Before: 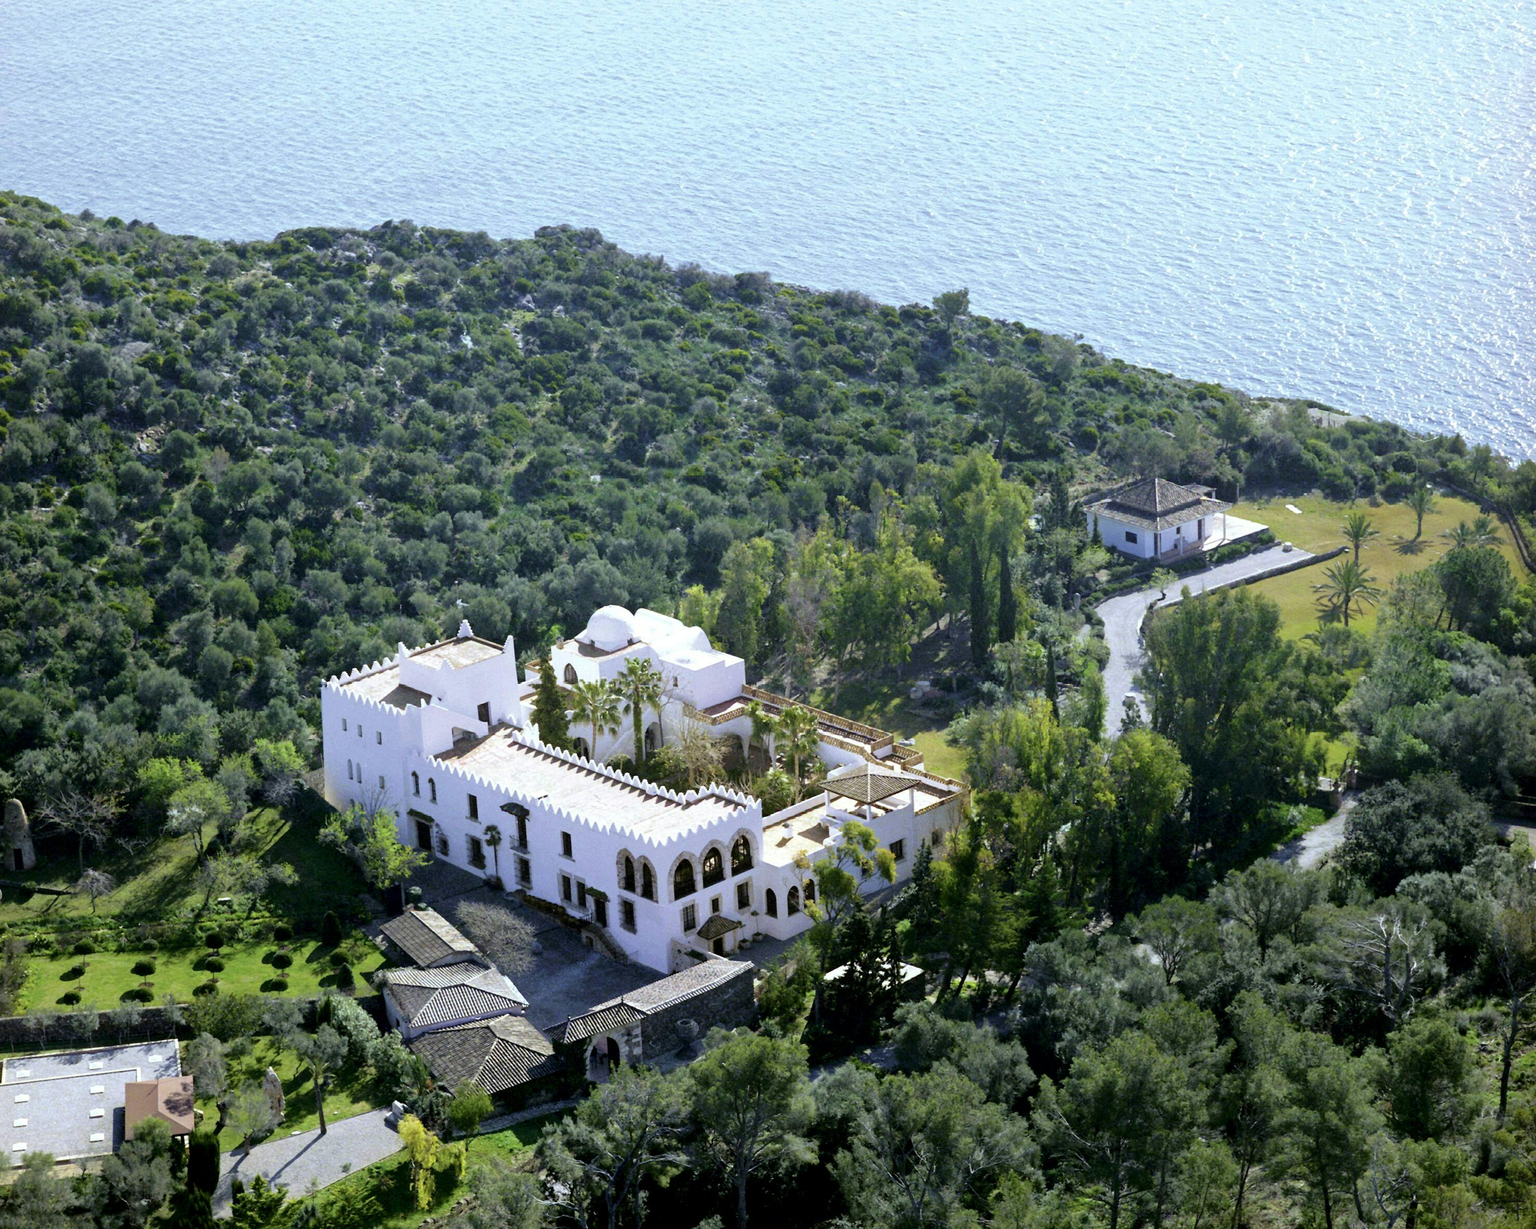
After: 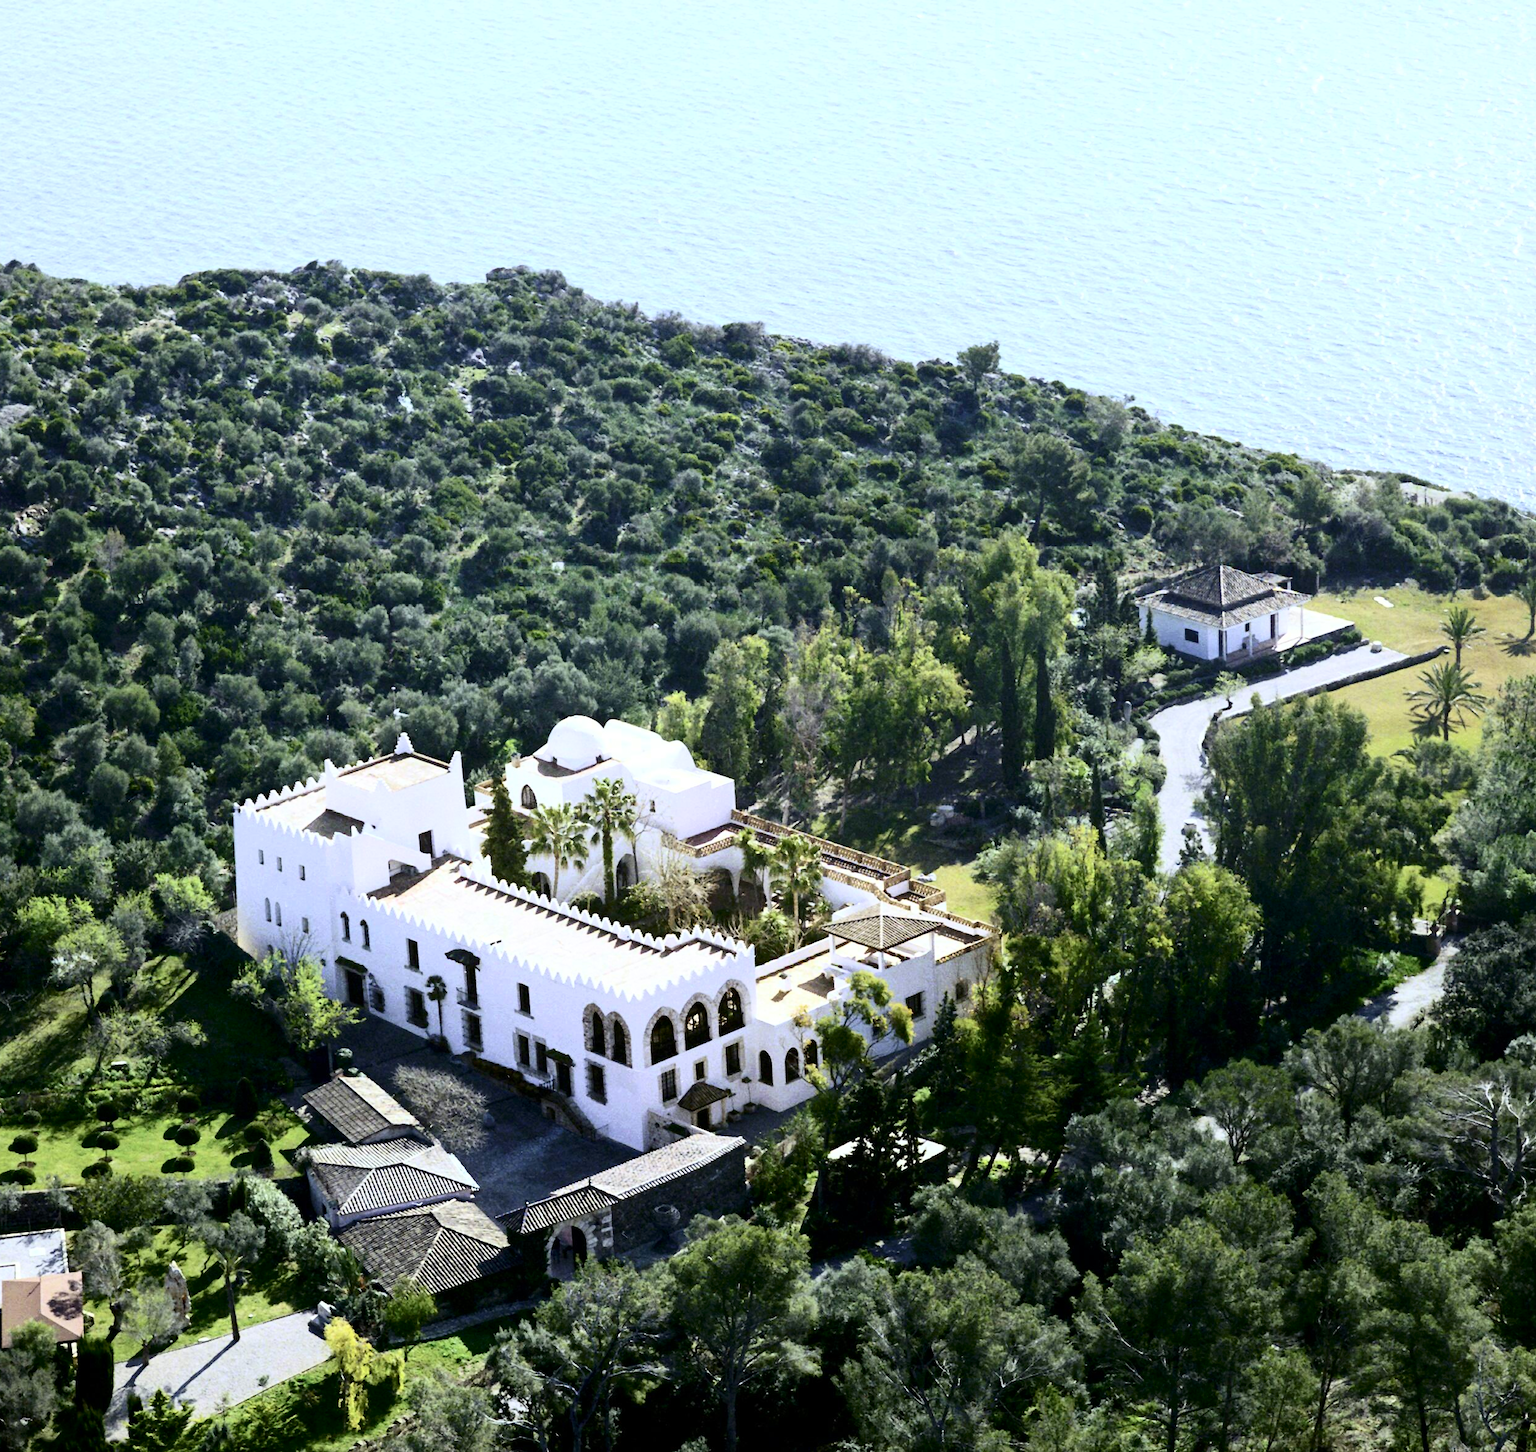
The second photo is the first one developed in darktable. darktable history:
contrast brightness saturation: contrast 0.371, brightness 0.099
crop: left 8.068%, right 7.359%
